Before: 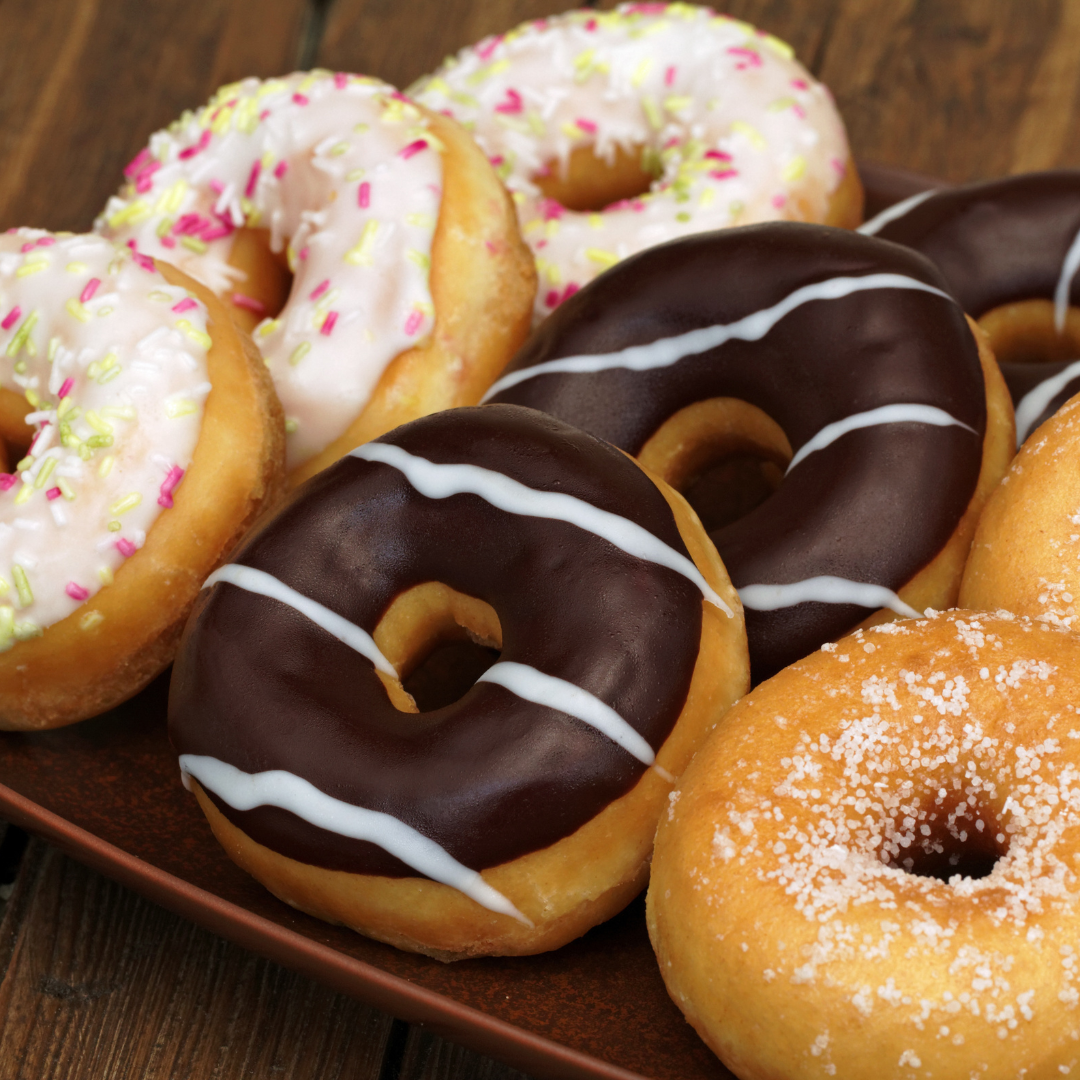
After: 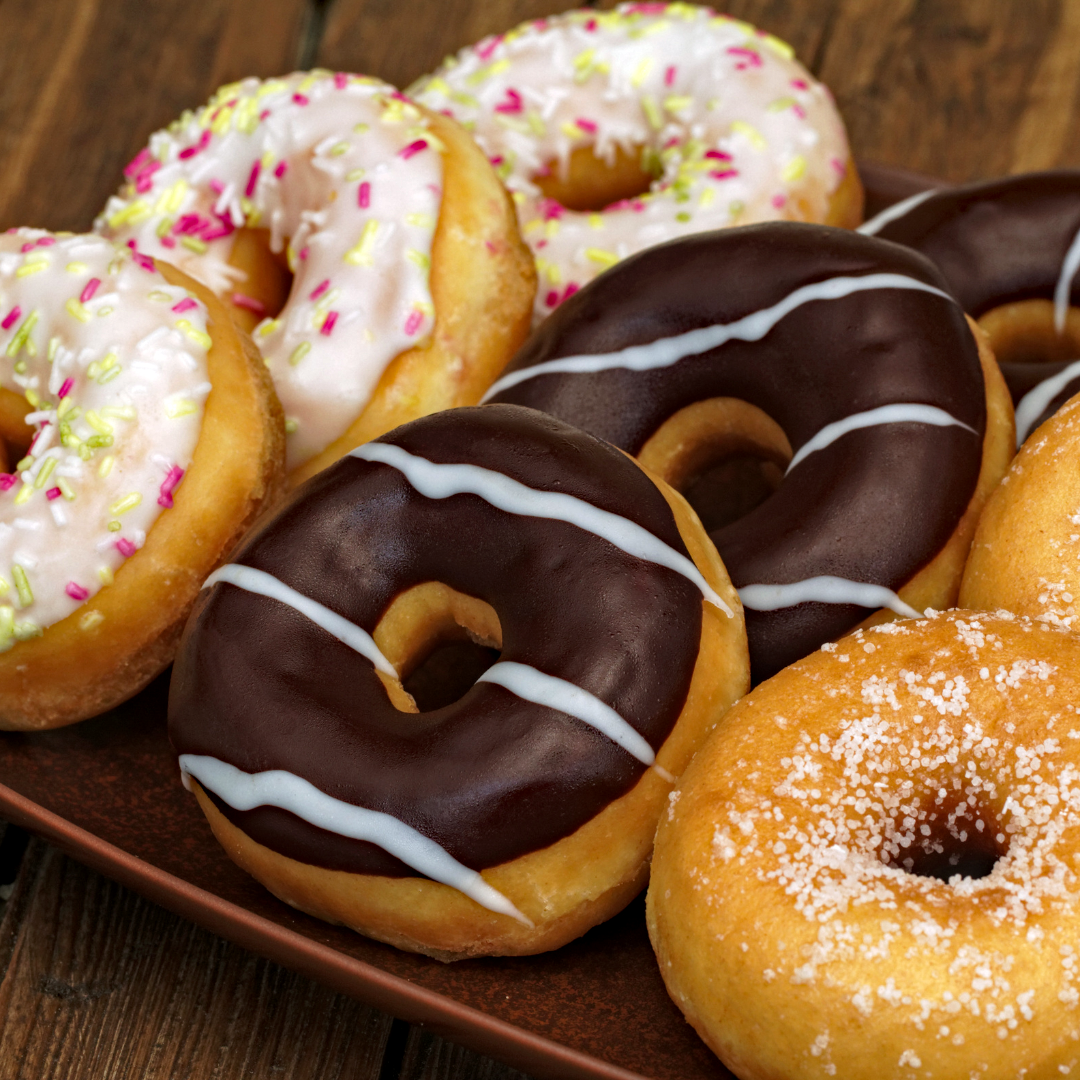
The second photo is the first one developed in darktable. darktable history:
haze removal: strength 0.29, distance 0.25, compatibility mode true, adaptive false
local contrast: on, module defaults
